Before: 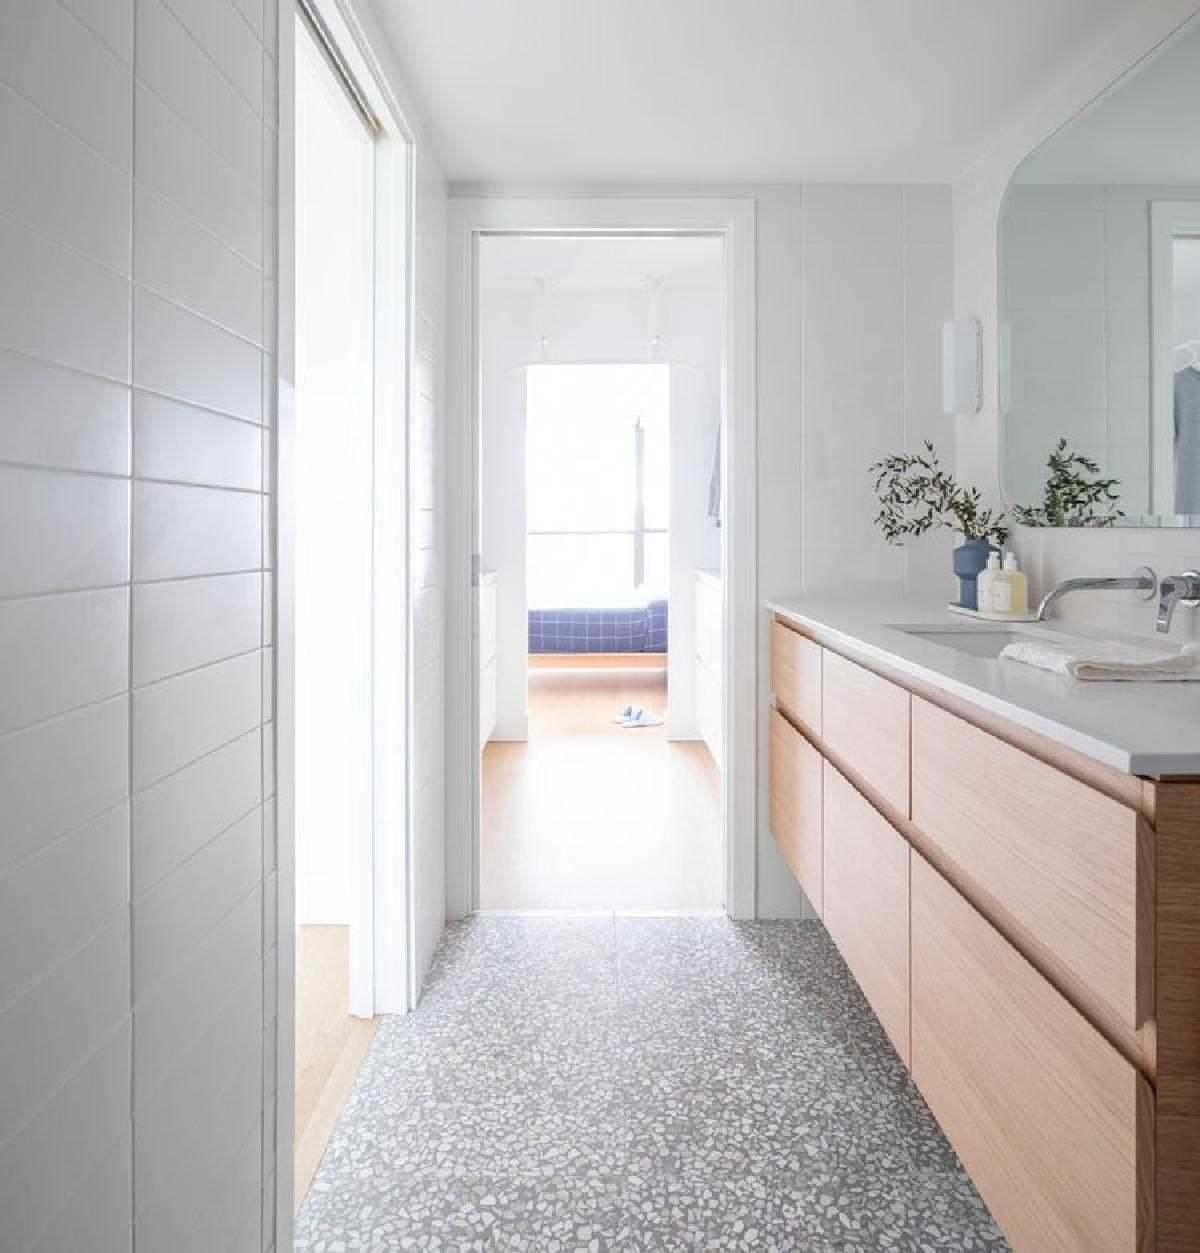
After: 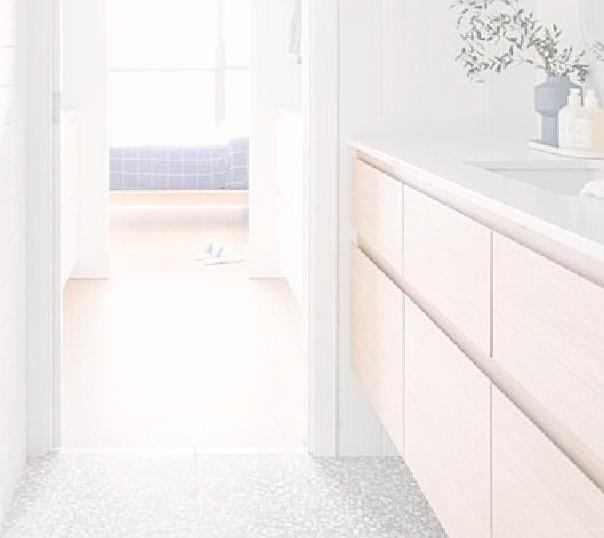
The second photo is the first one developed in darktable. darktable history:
crop: left 34.96%, top 37.018%, right 14.643%, bottom 20%
sharpen: on, module defaults
color balance rgb: highlights gain › chroma 1.623%, highlights gain › hue 55.59°, linear chroma grading › shadows 19.97%, linear chroma grading › highlights 3.946%, linear chroma grading › mid-tones 10.446%, perceptual saturation grading › global saturation 25.145%, perceptual brilliance grading › global brilliance 12.348%, global vibrance 14.594%
levels: levels [0, 0.43, 0.984]
contrast brightness saturation: contrast -0.338, brightness 0.732, saturation -0.784
exposure: compensate highlight preservation false
local contrast: on, module defaults
